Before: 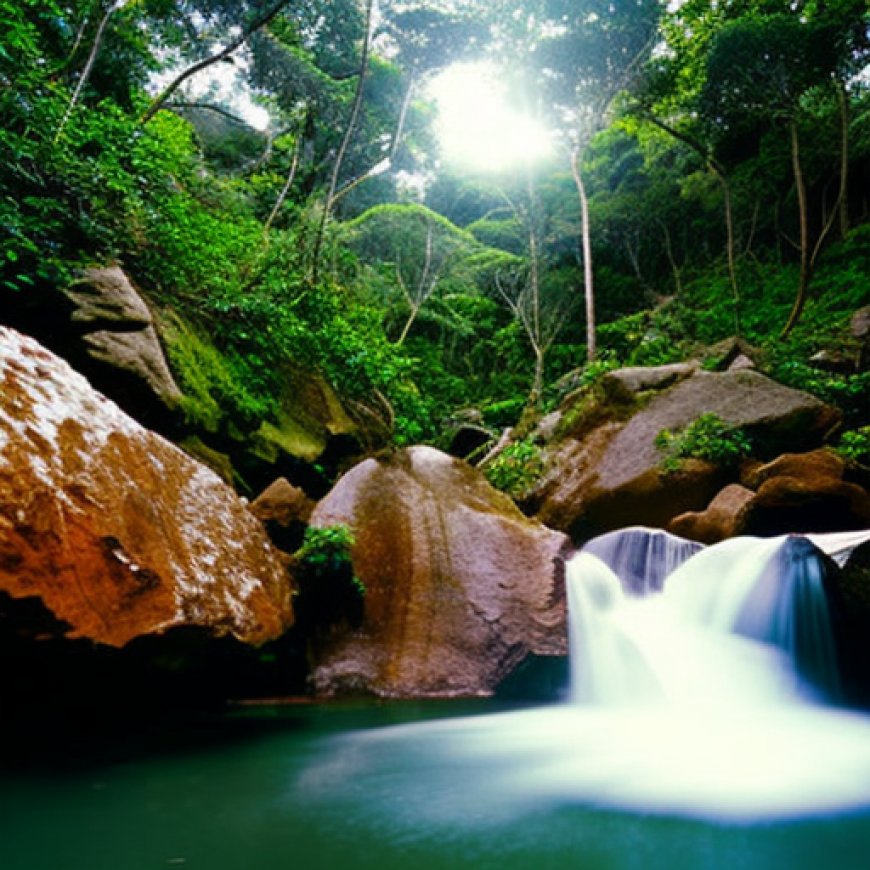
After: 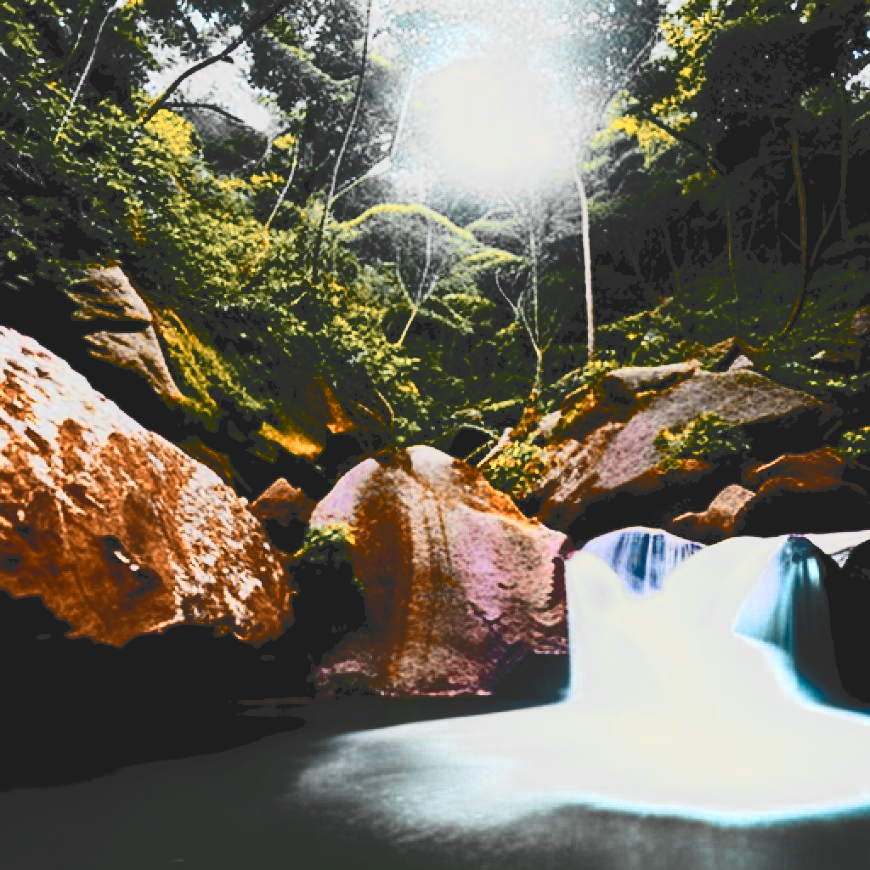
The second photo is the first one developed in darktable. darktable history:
tone curve: curves: ch0 [(0, 0) (0.003, 0.184) (0.011, 0.184) (0.025, 0.189) (0.044, 0.192) (0.069, 0.194) (0.1, 0.2) (0.136, 0.202) (0.177, 0.206) (0.224, 0.214) (0.277, 0.243) (0.335, 0.297) (0.399, 0.39) (0.468, 0.508) (0.543, 0.653) (0.623, 0.754) (0.709, 0.834) (0.801, 0.887) (0.898, 0.925) (1, 1)], color space Lab, independent channels, preserve colors none
contrast brightness saturation: saturation 0.124
filmic rgb: black relative exposure -5.09 EV, white relative exposure 3.97 EV, hardness 2.87, contrast 1.198, enable highlight reconstruction true
color zones: curves: ch0 [(0.009, 0.528) (0.136, 0.6) (0.255, 0.586) (0.39, 0.528) (0.522, 0.584) (0.686, 0.736) (0.849, 0.561)]; ch1 [(0.045, 0.781) (0.14, 0.416) (0.257, 0.695) (0.442, 0.032) (0.738, 0.338) (0.818, 0.632) (0.891, 0.741) (1, 0.704)]; ch2 [(0, 0.667) (0.141, 0.52) (0.26, 0.37) (0.474, 0.432) (0.743, 0.286)]
